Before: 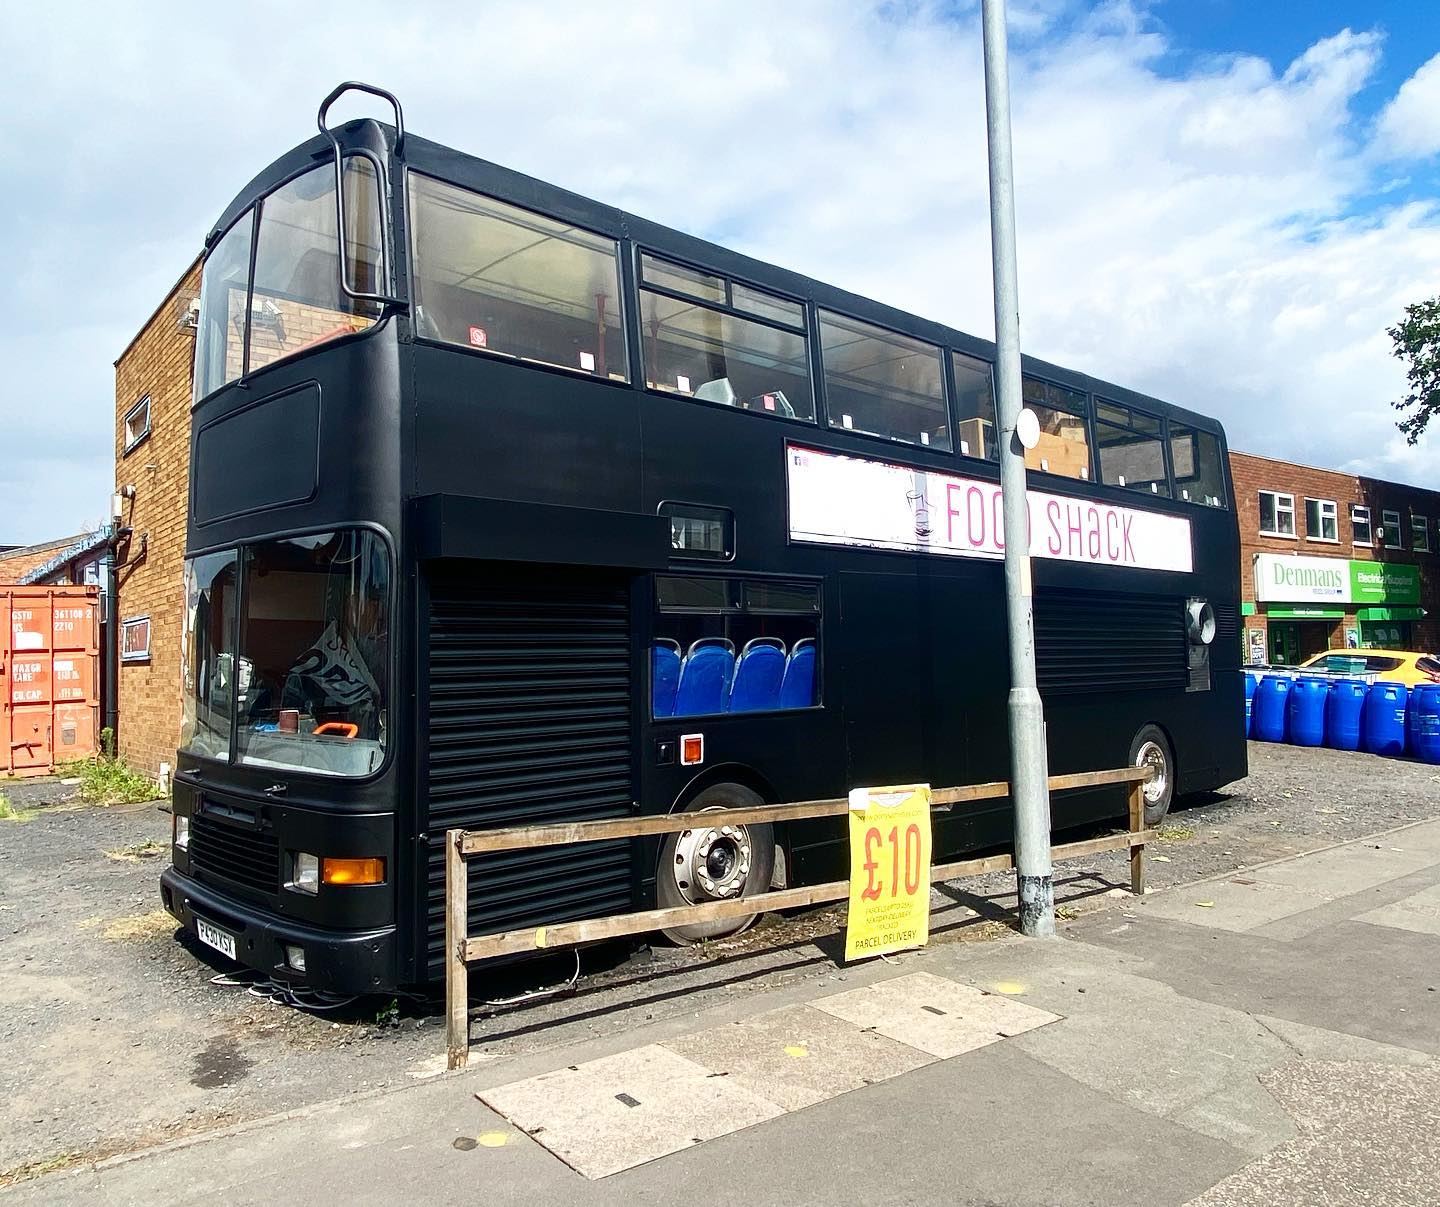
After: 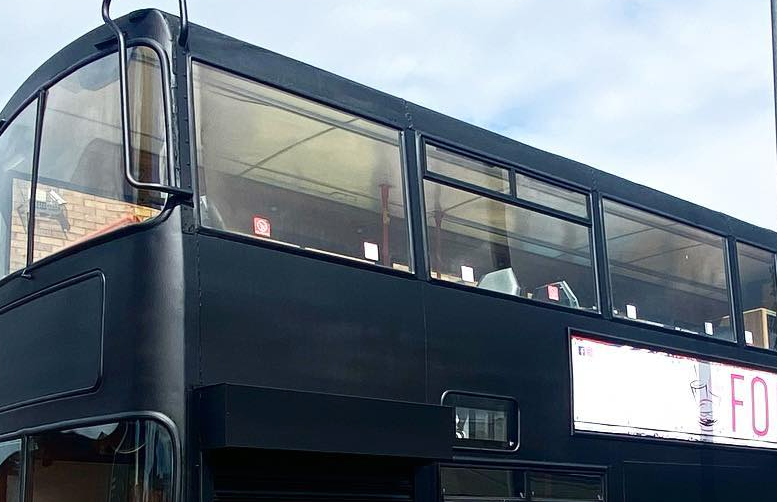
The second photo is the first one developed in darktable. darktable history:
crop: left 15.036%, top 9.189%, right 30.973%, bottom 49.185%
exposure: black level correction 0, compensate exposure bias true, compensate highlight preservation false
